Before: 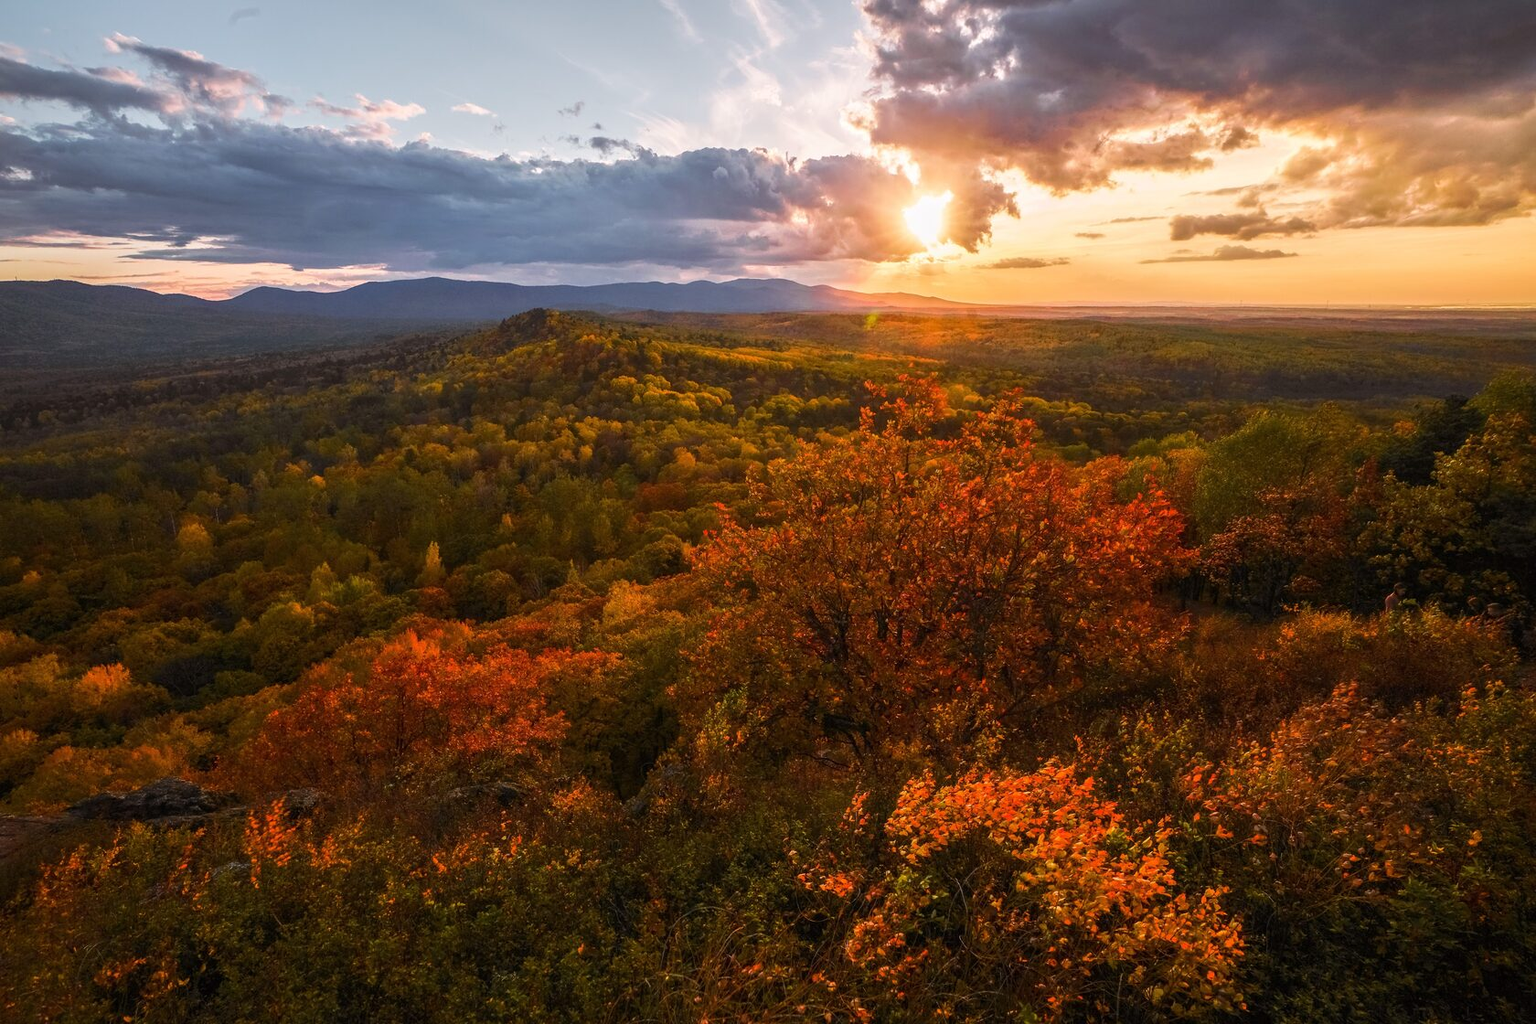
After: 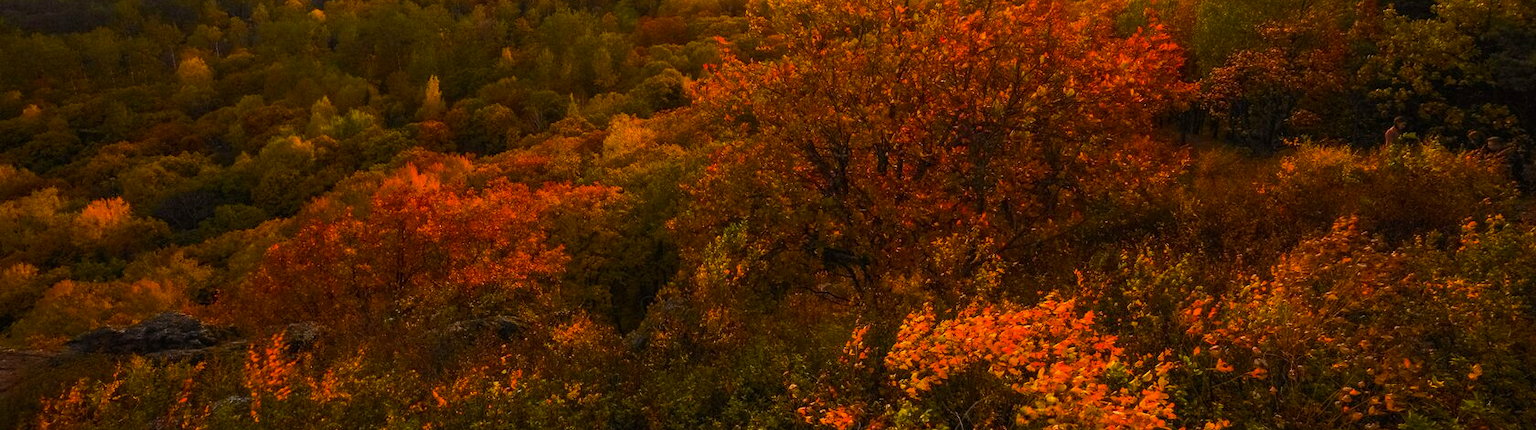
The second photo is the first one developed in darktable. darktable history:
color balance rgb: perceptual saturation grading › global saturation 20%, global vibrance 20%
crop: top 45.551%, bottom 12.262%
